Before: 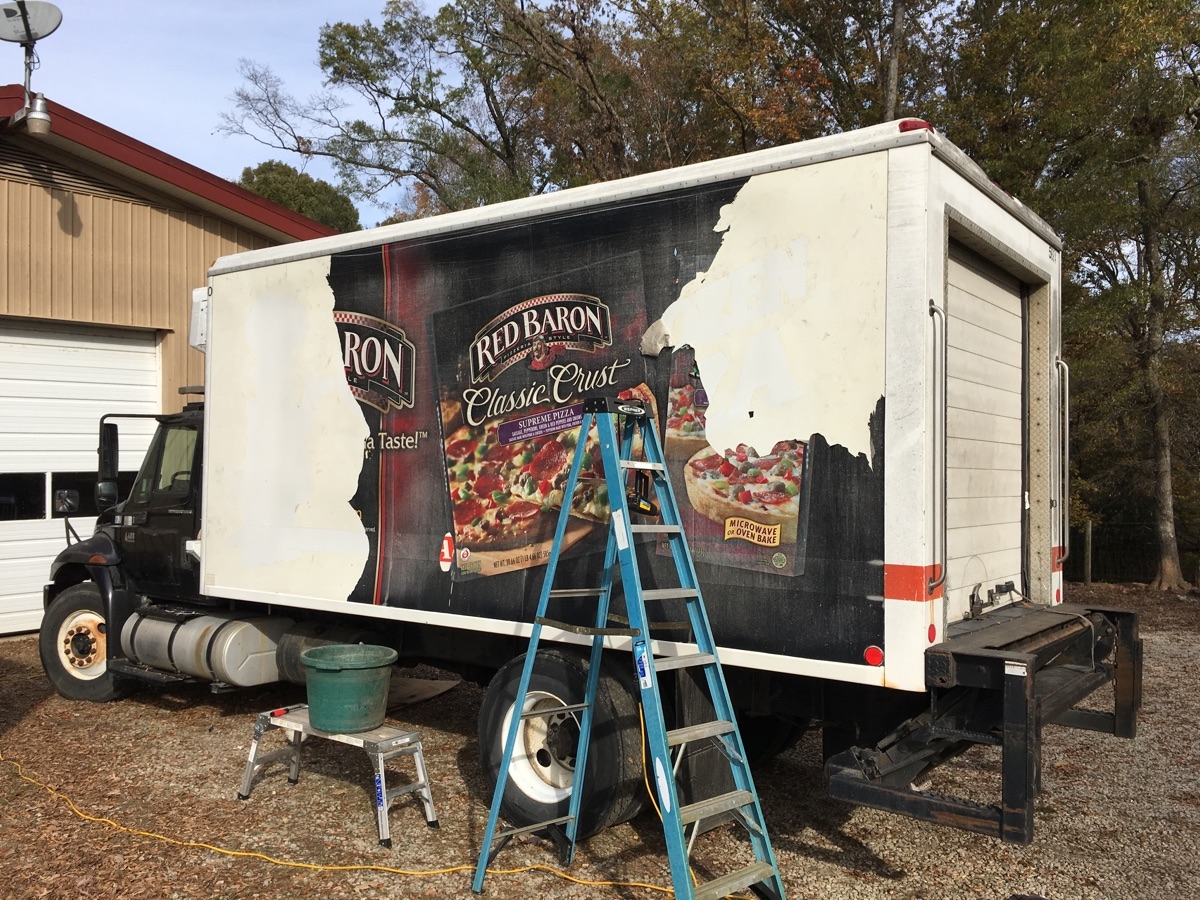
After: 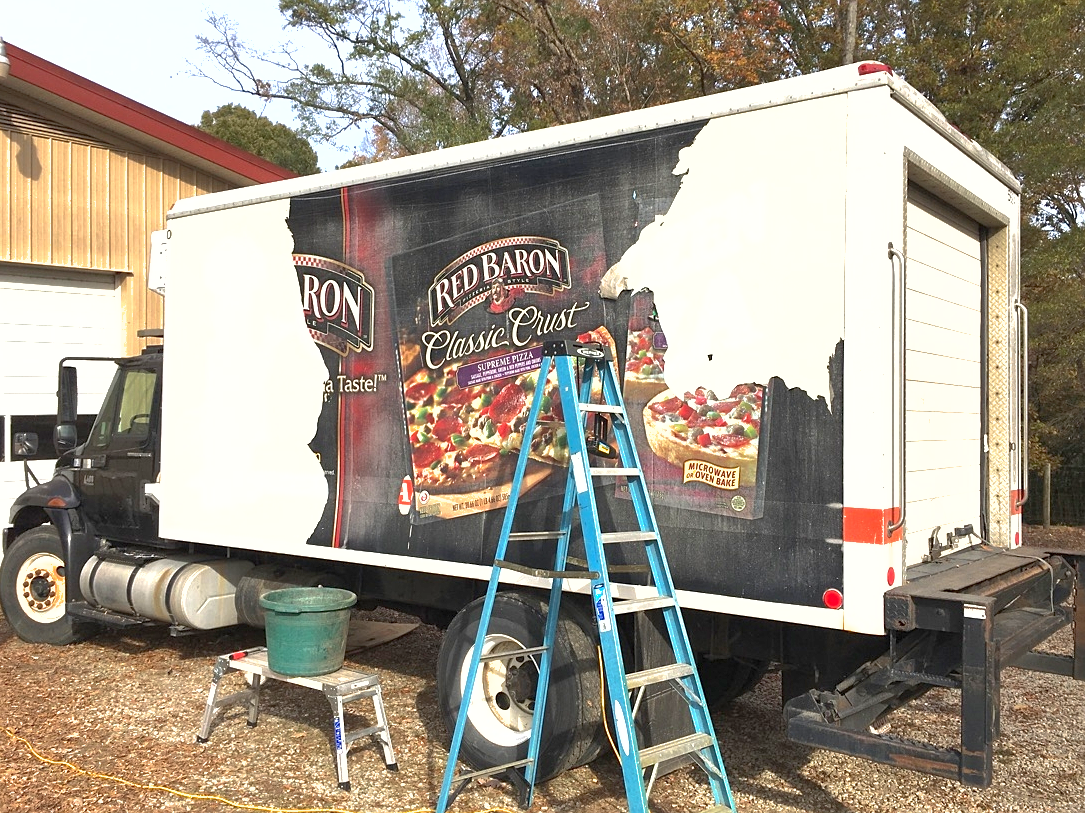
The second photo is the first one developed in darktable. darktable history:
crop: left 3.452%, top 6.391%, right 6.113%, bottom 3.255%
shadows and highlights: on, module defaults
sharpen: radius 1.246, amount 0.3, threshold 0.159
exposure: black level correction 0, exposure 1.192 EV, compensate exposure bias true, compensate highlight preservation false
